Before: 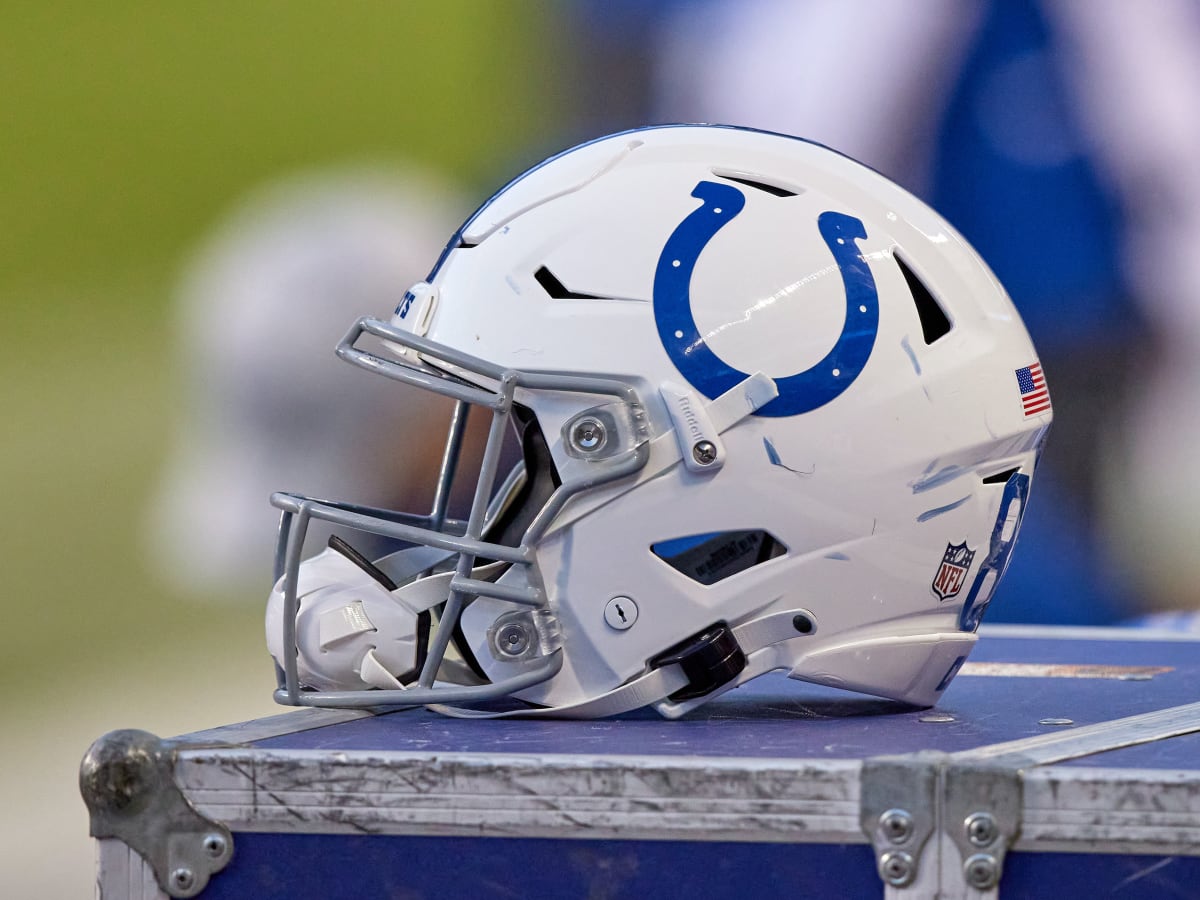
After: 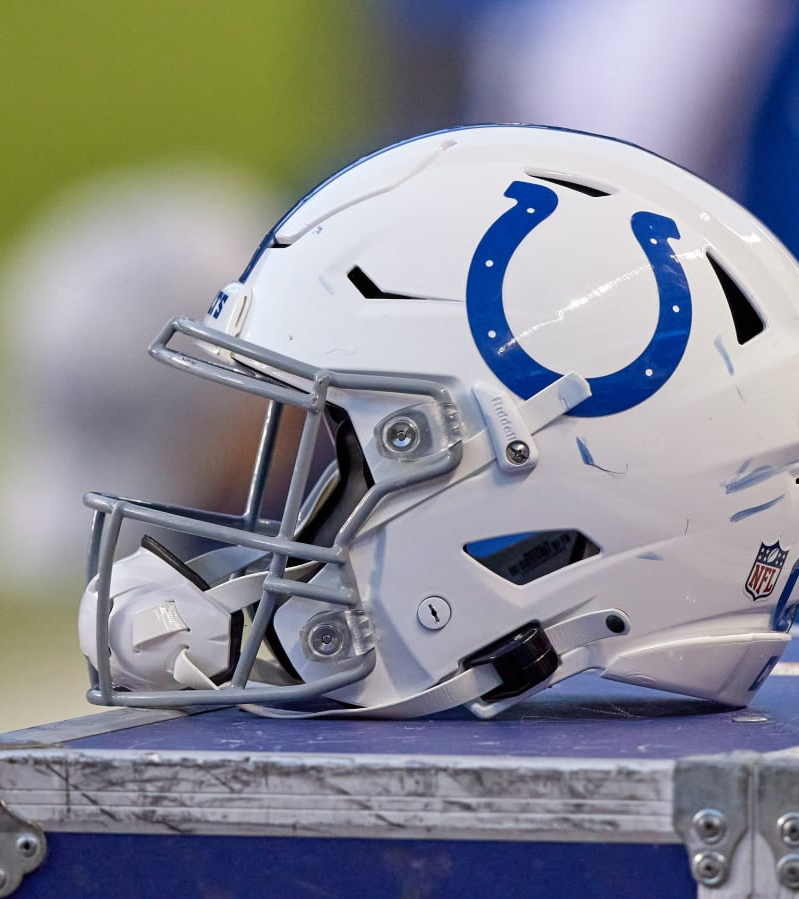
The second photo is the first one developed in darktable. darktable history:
crop and rotate: left 15.641%, right 17.77%
